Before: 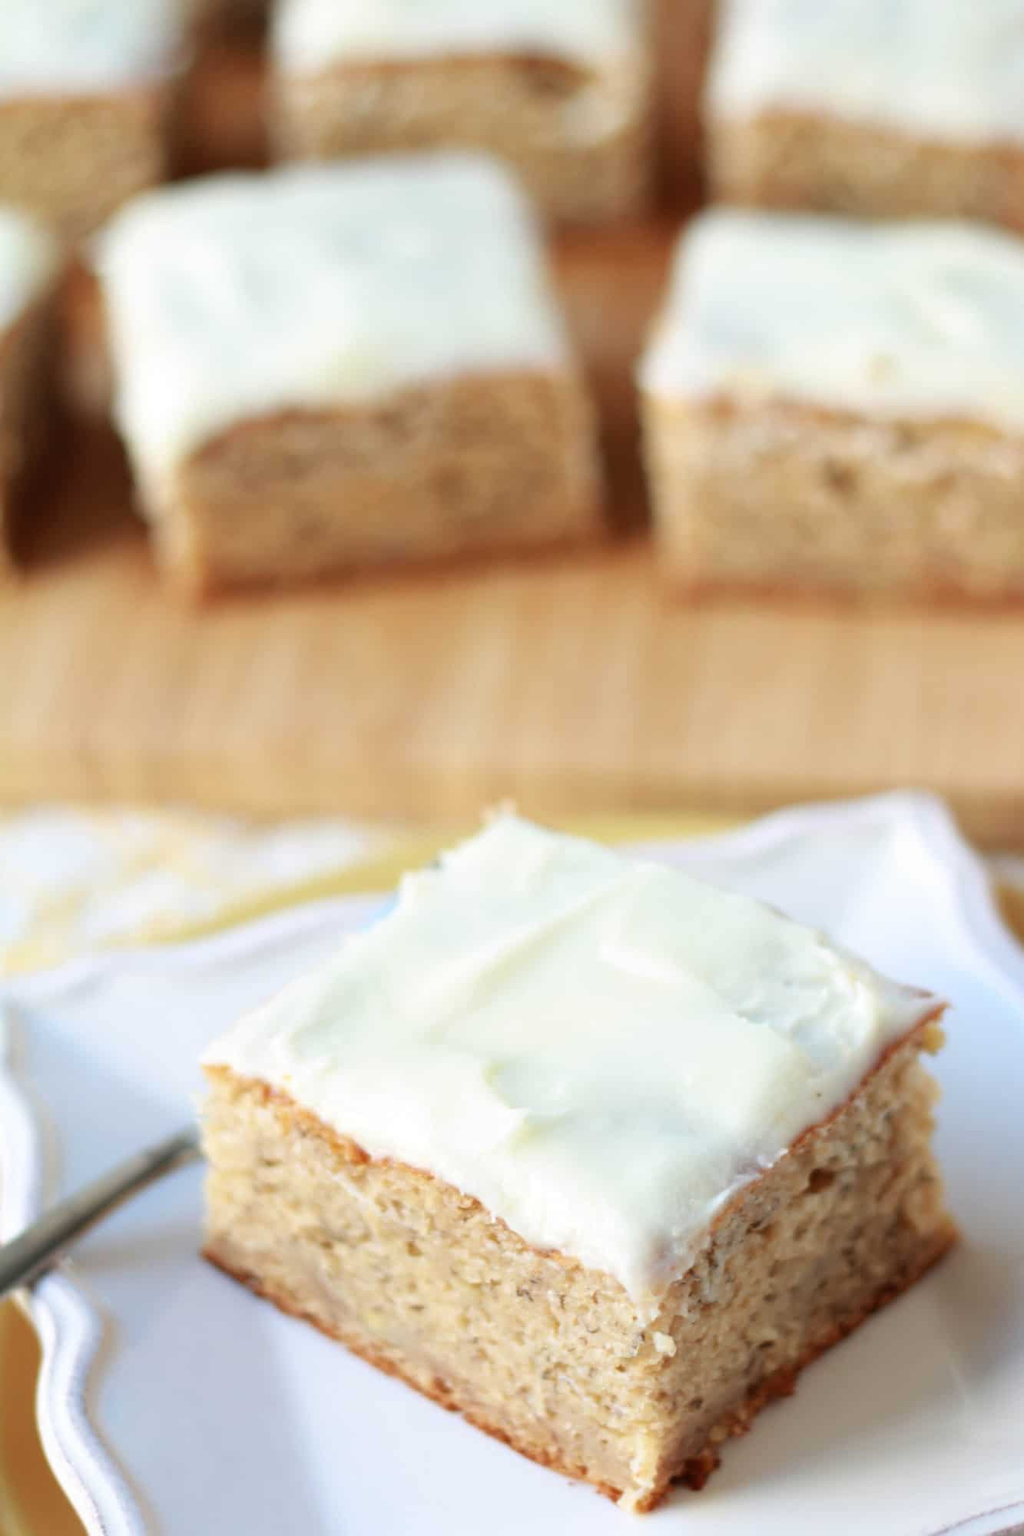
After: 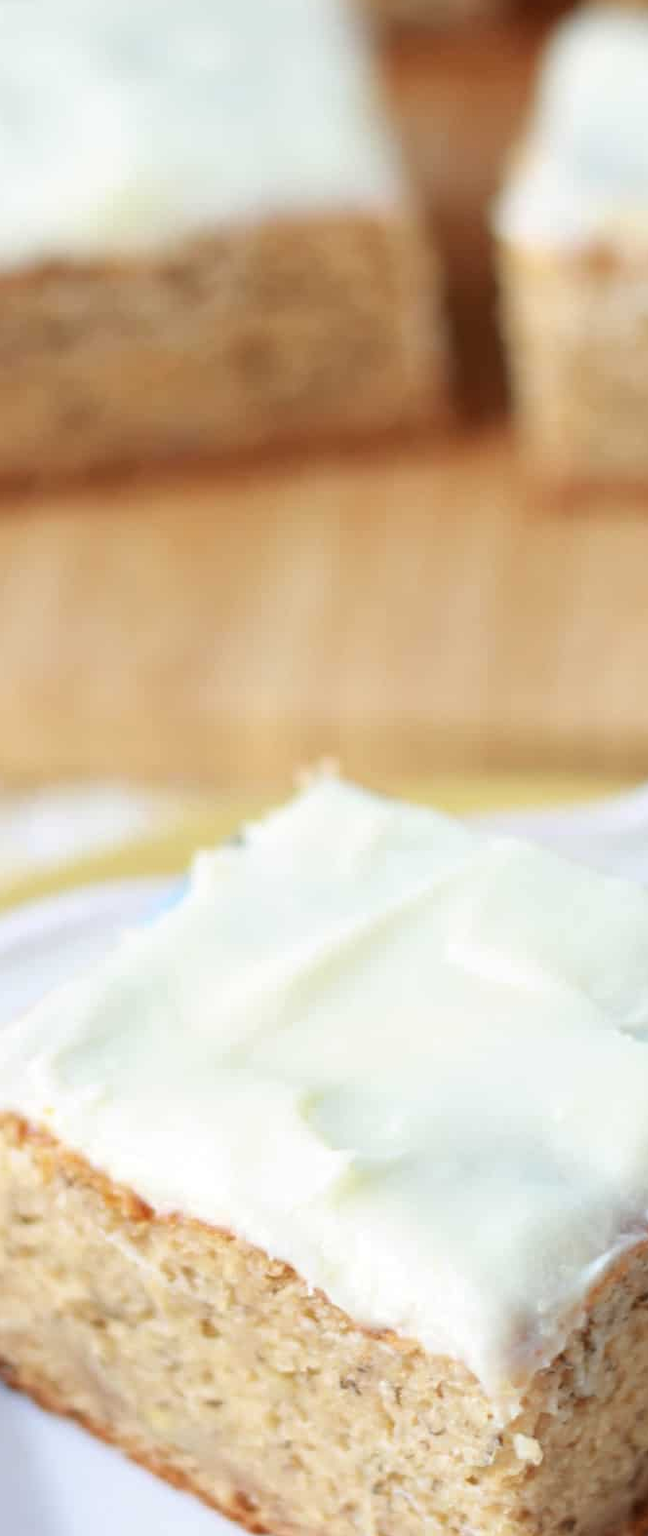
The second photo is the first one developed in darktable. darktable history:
crop and rotate: angle 0.012°, left 24.349%, top 13.225%, right 25.702%, bottom 7.952%
